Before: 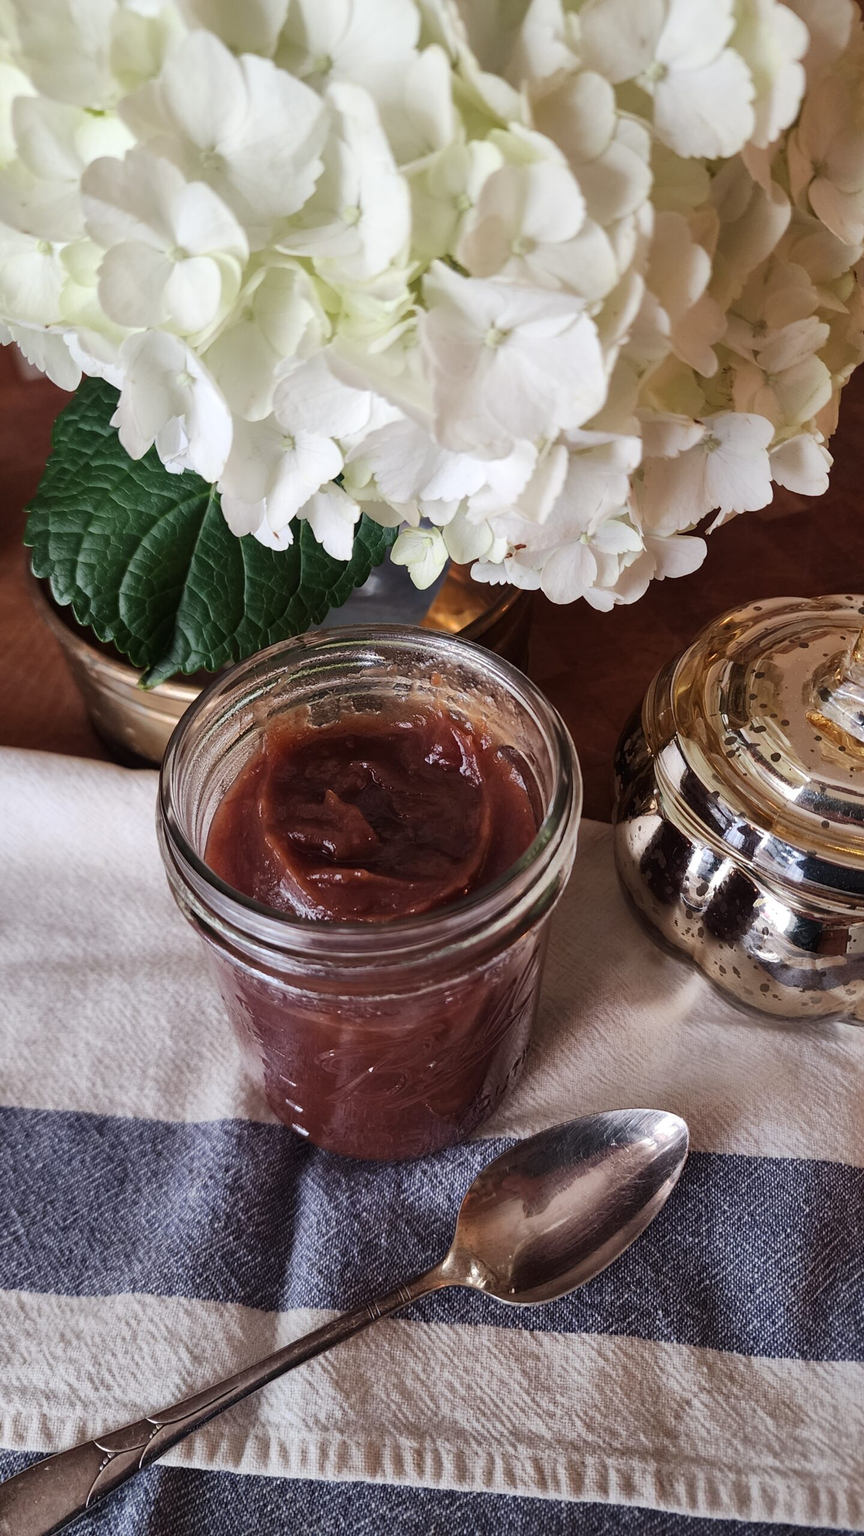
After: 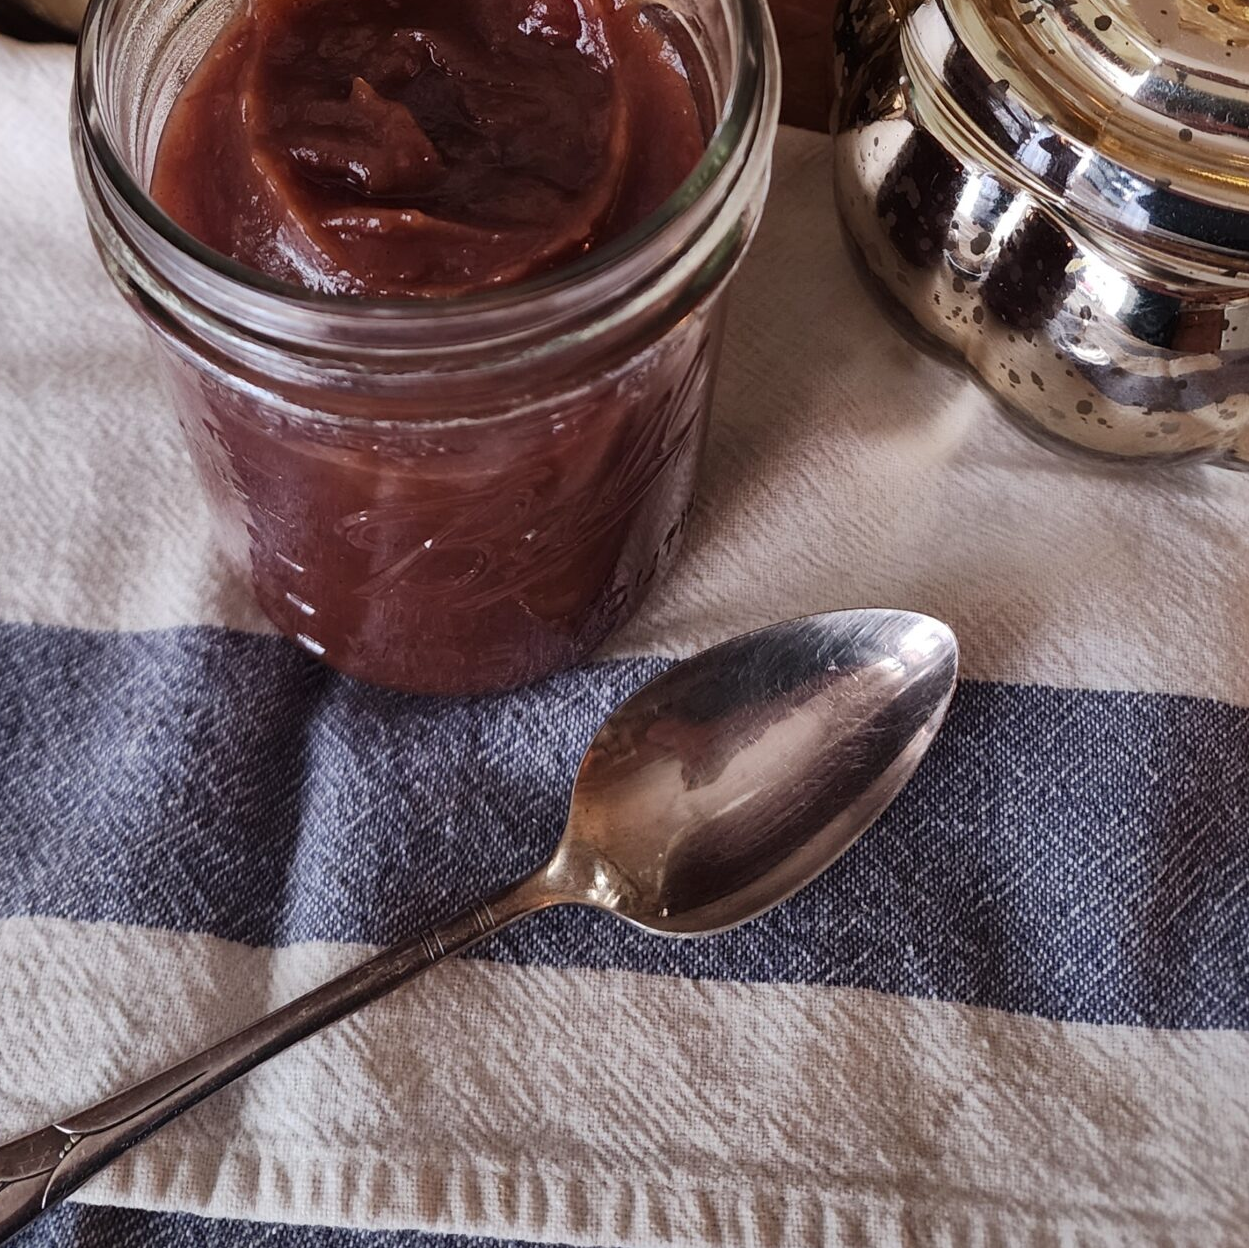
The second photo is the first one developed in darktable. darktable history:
crop and rotate: left 13.251%, top 48.428%, bottom 2.791%
